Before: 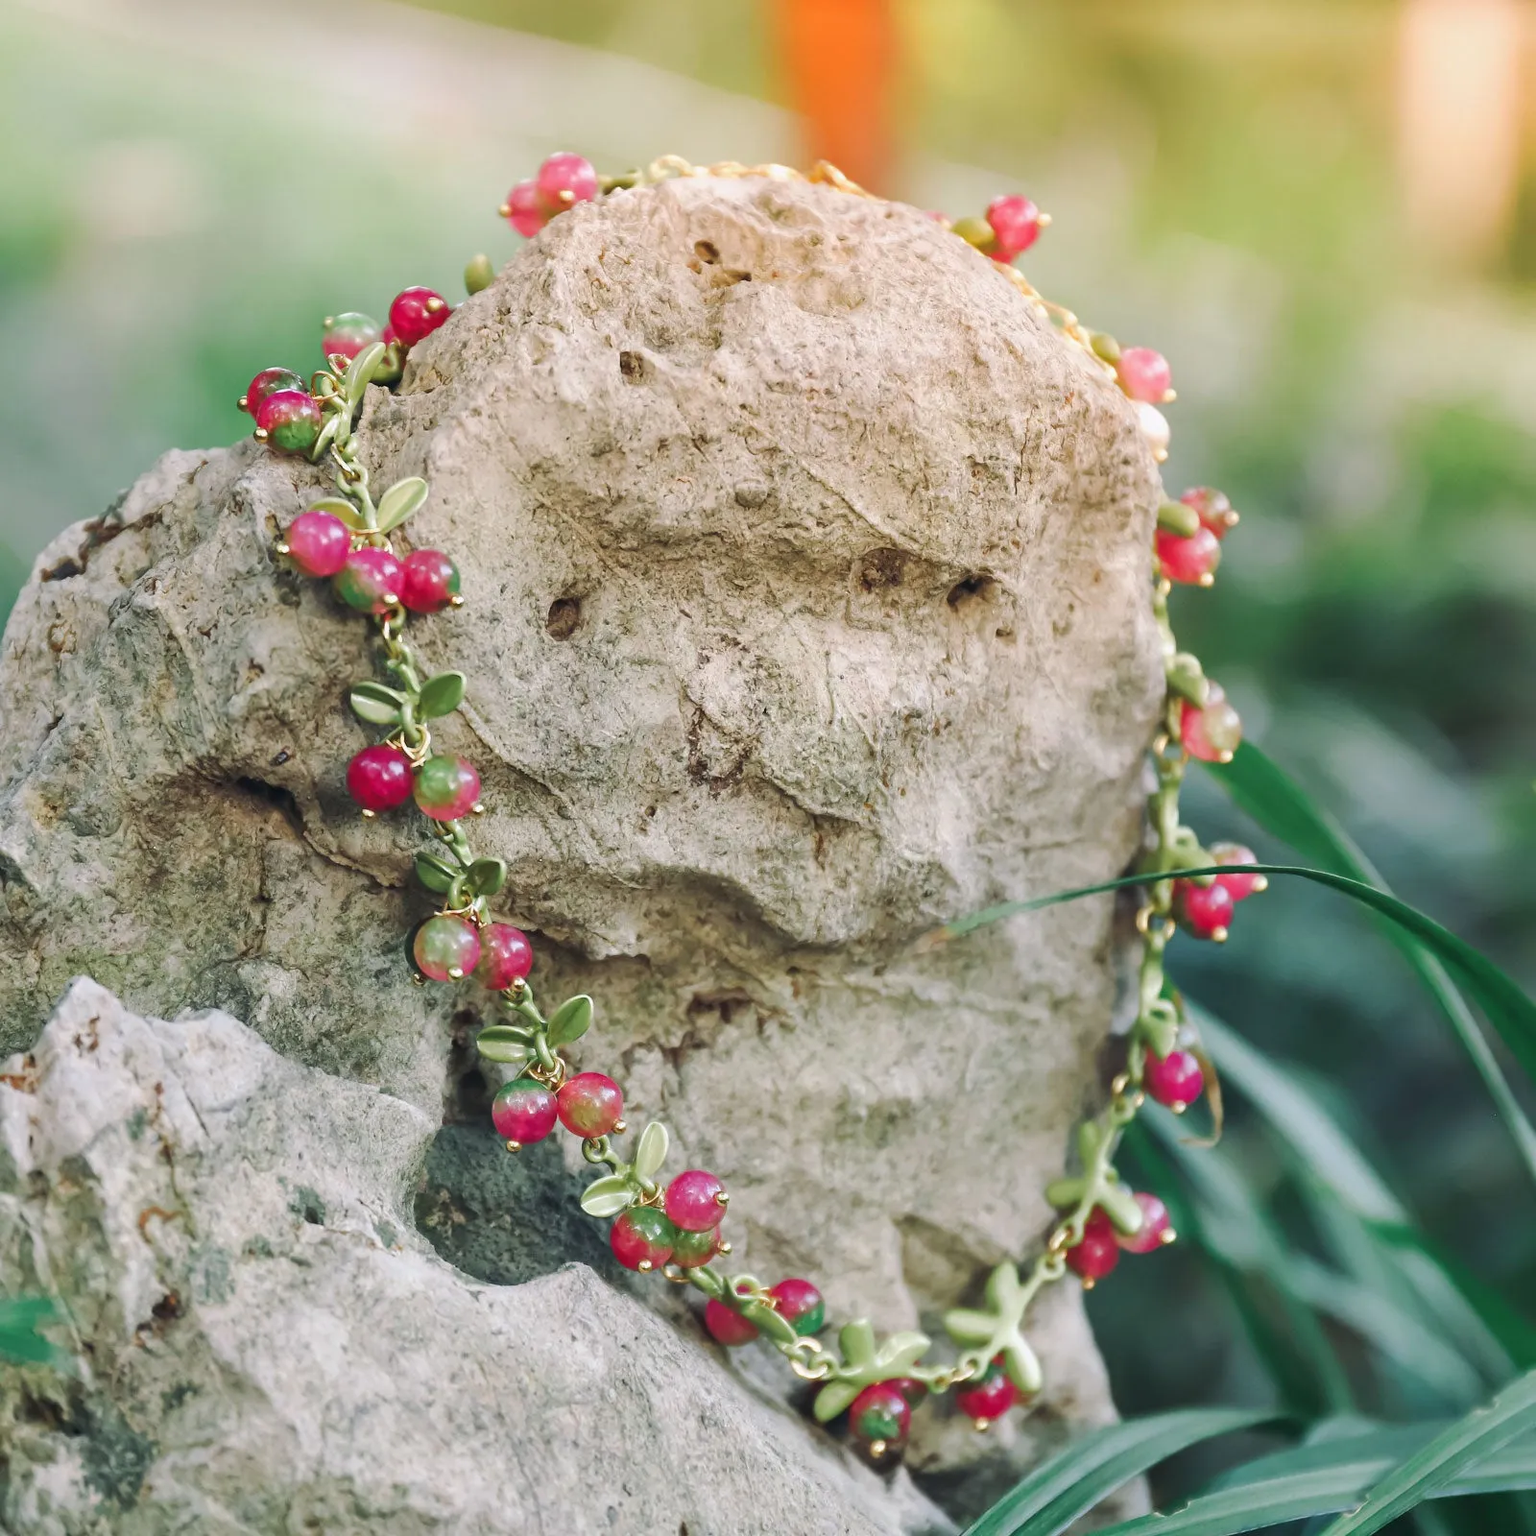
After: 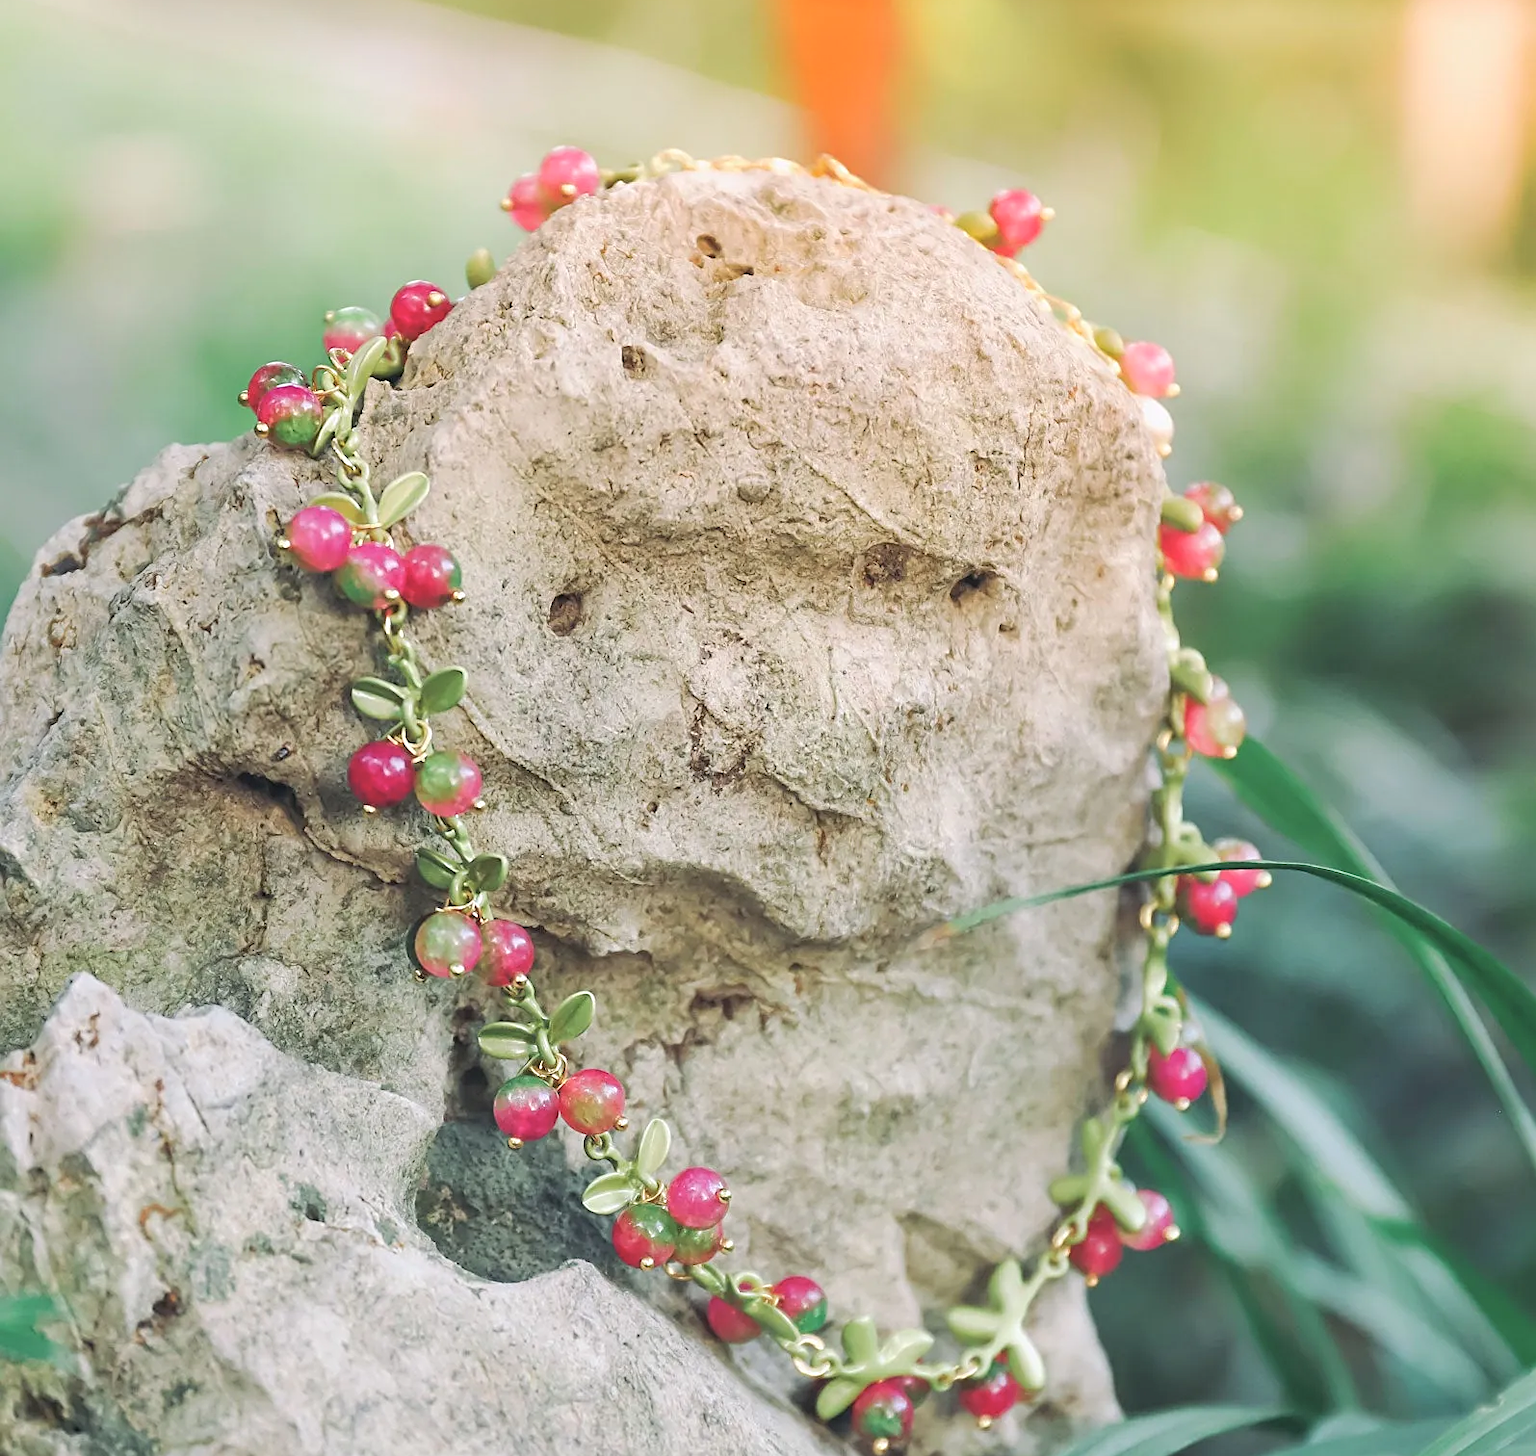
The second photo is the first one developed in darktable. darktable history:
contrast brightness saturation: brightness 0.15
sharpen: on, module defaults
crop: top 0.448%, right 0.264%, bottom 5.045%
